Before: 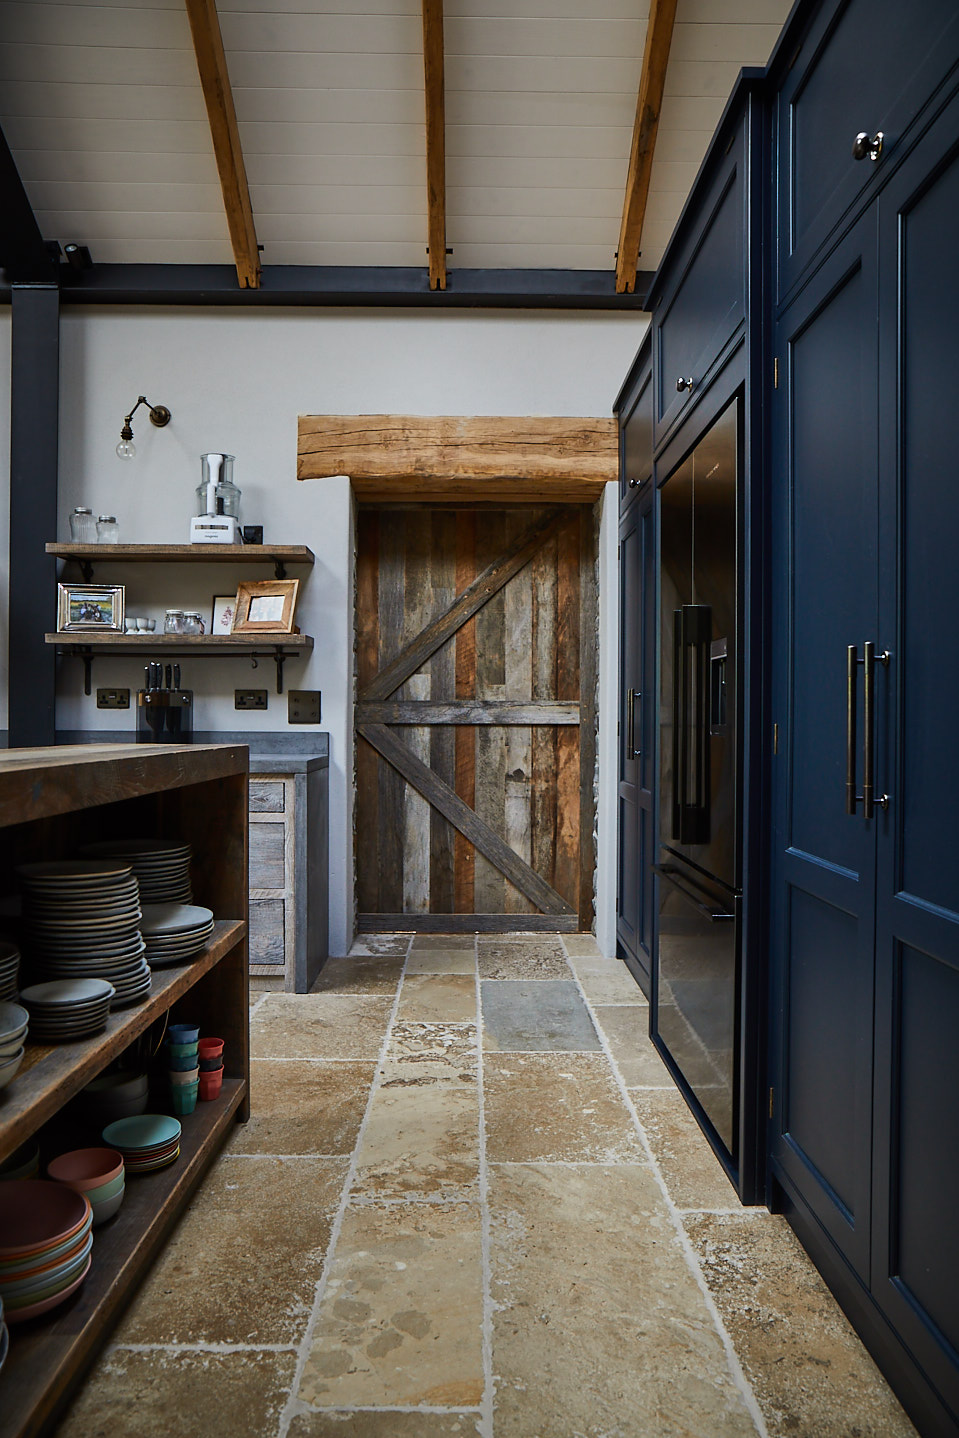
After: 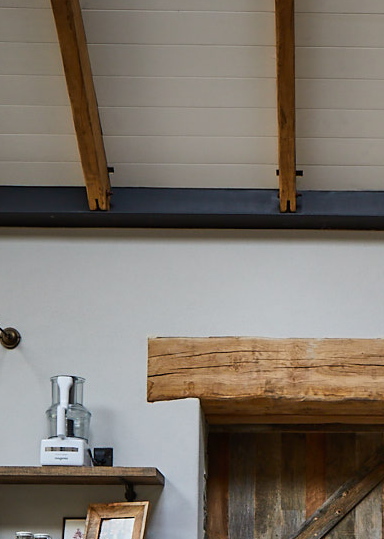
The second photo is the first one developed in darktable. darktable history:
crop: left 15.642%, top 5.455%, right 44.23%, bottom 57.004%
